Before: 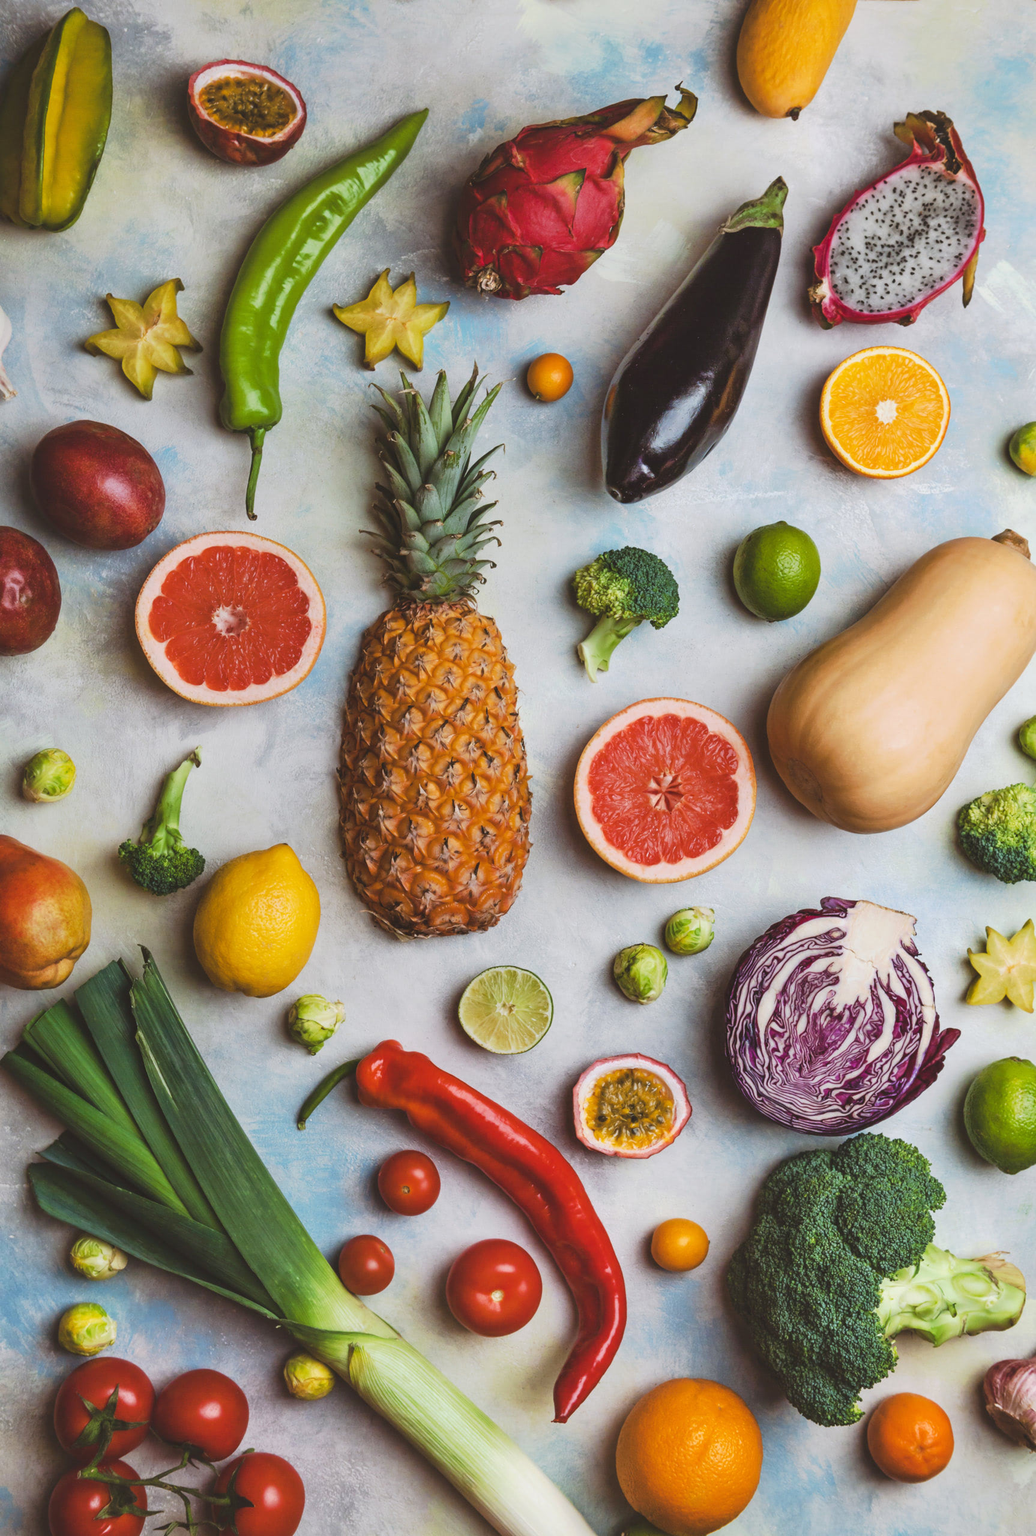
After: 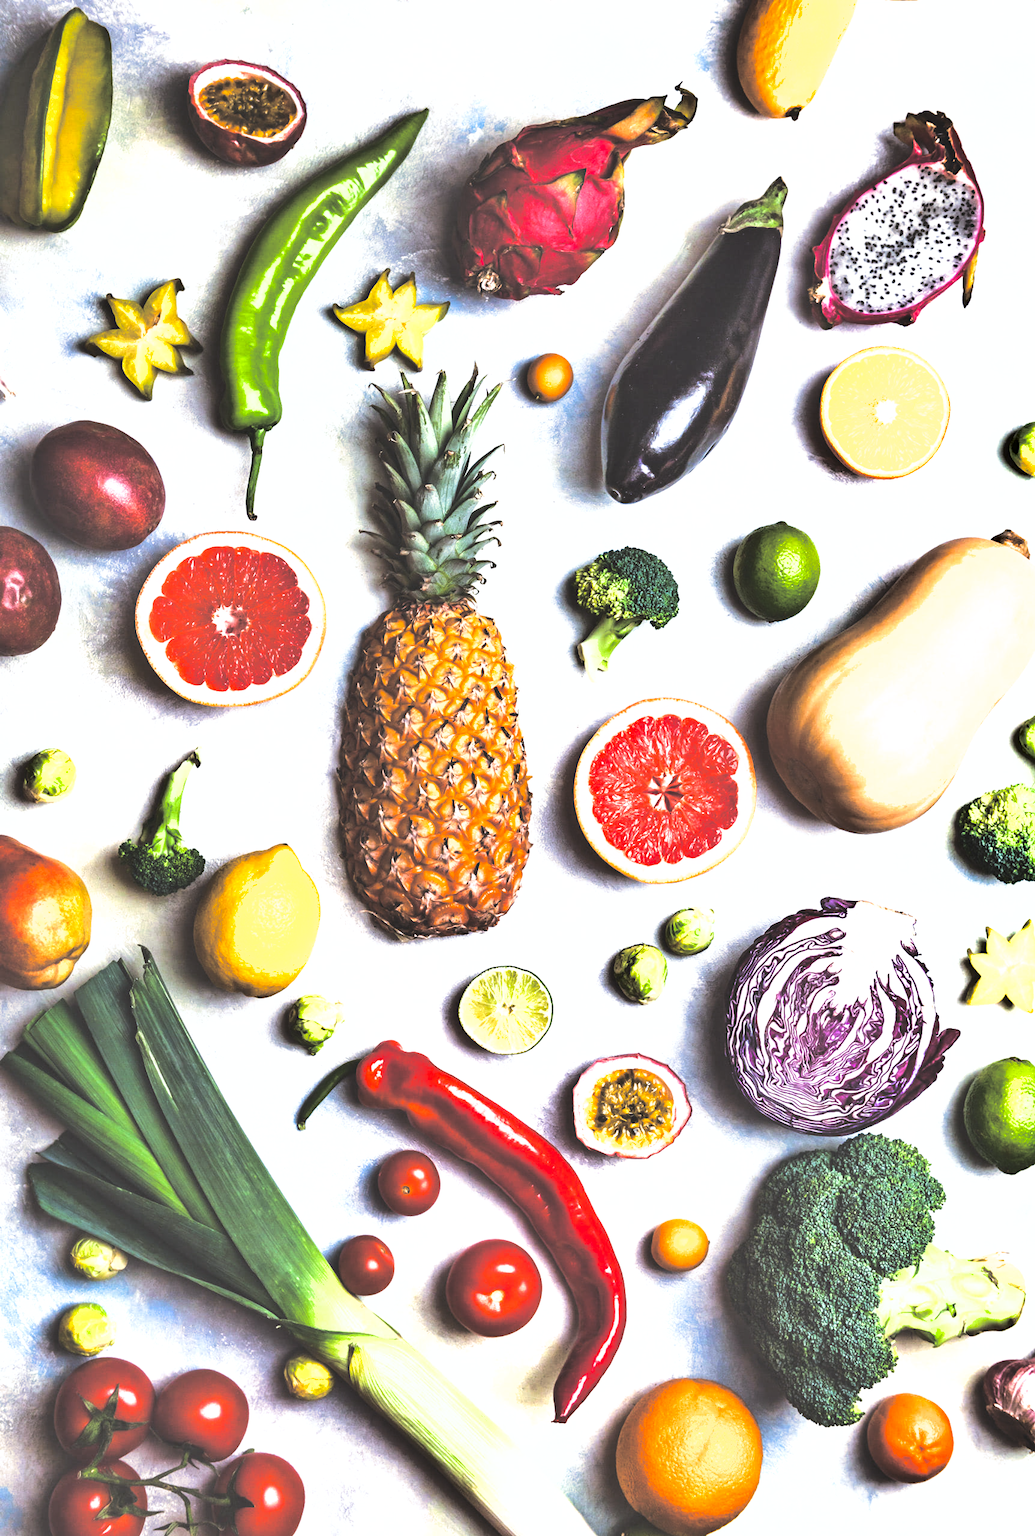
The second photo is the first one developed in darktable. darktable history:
shadows and highlights: low approximation 0.01, soften with gaussian
split-toning: shadows › hue 43.2°, shadows › saturation 0, highlights › hue 50.4°, highlights › saturation 1
color balance rgb: on, module defaults
exposure: black level correction 0, exposure 1.35 EV, compensate exposure bias true, compensate highlight preservation false
white balance: red 0.967, blue 1.119, emerald 0.756
